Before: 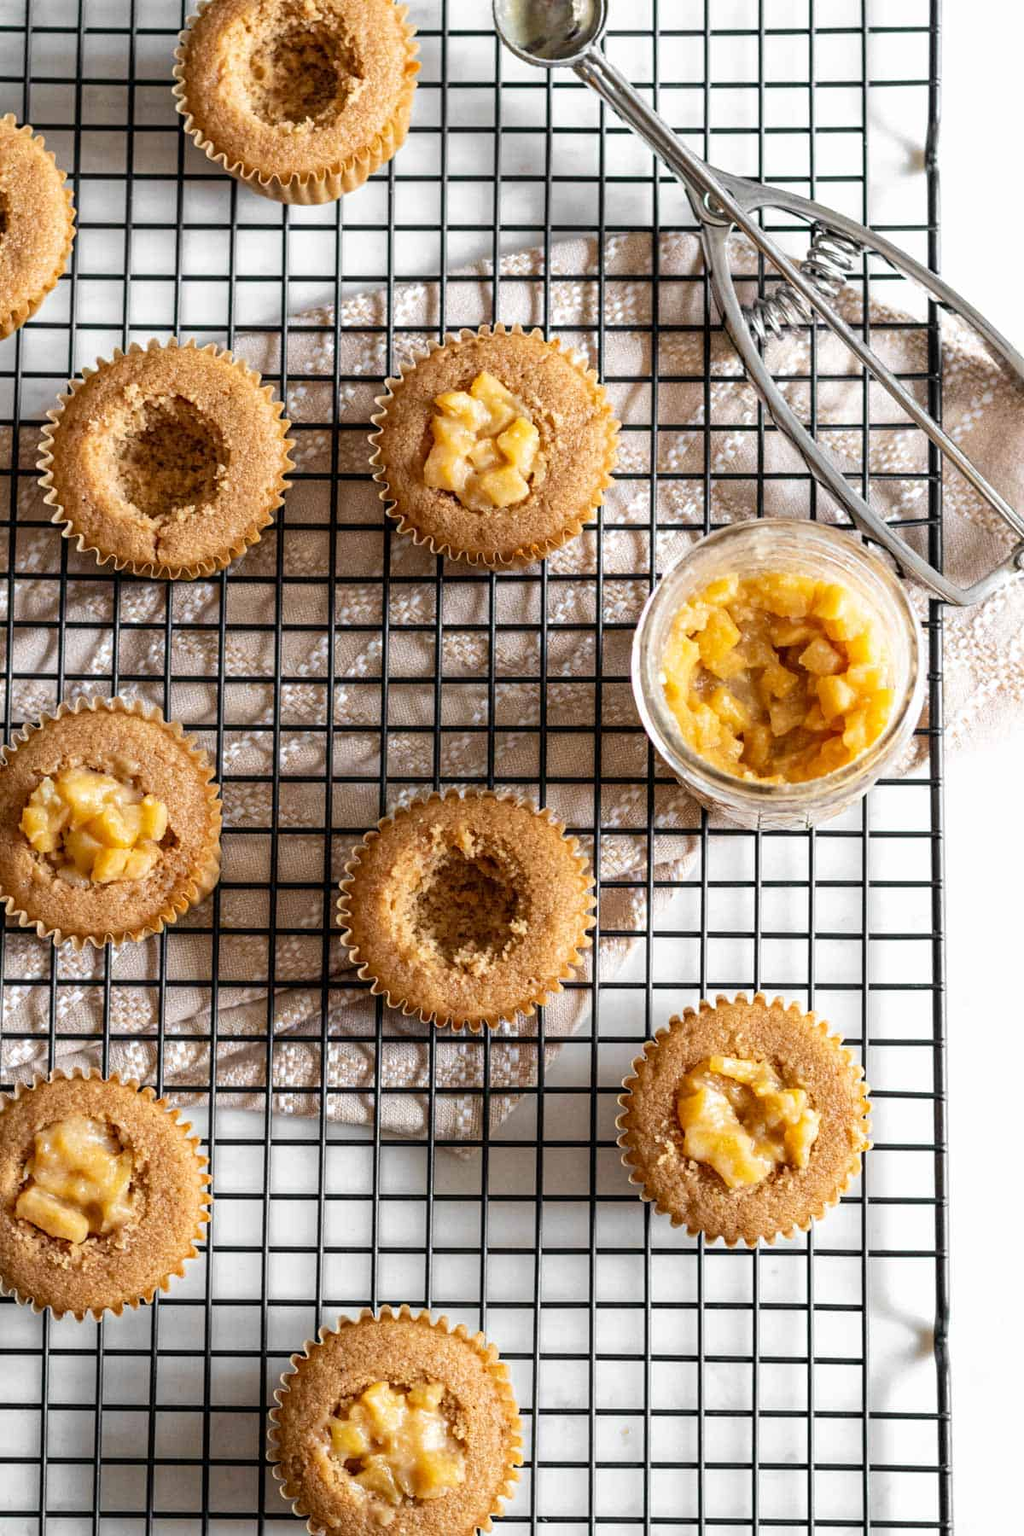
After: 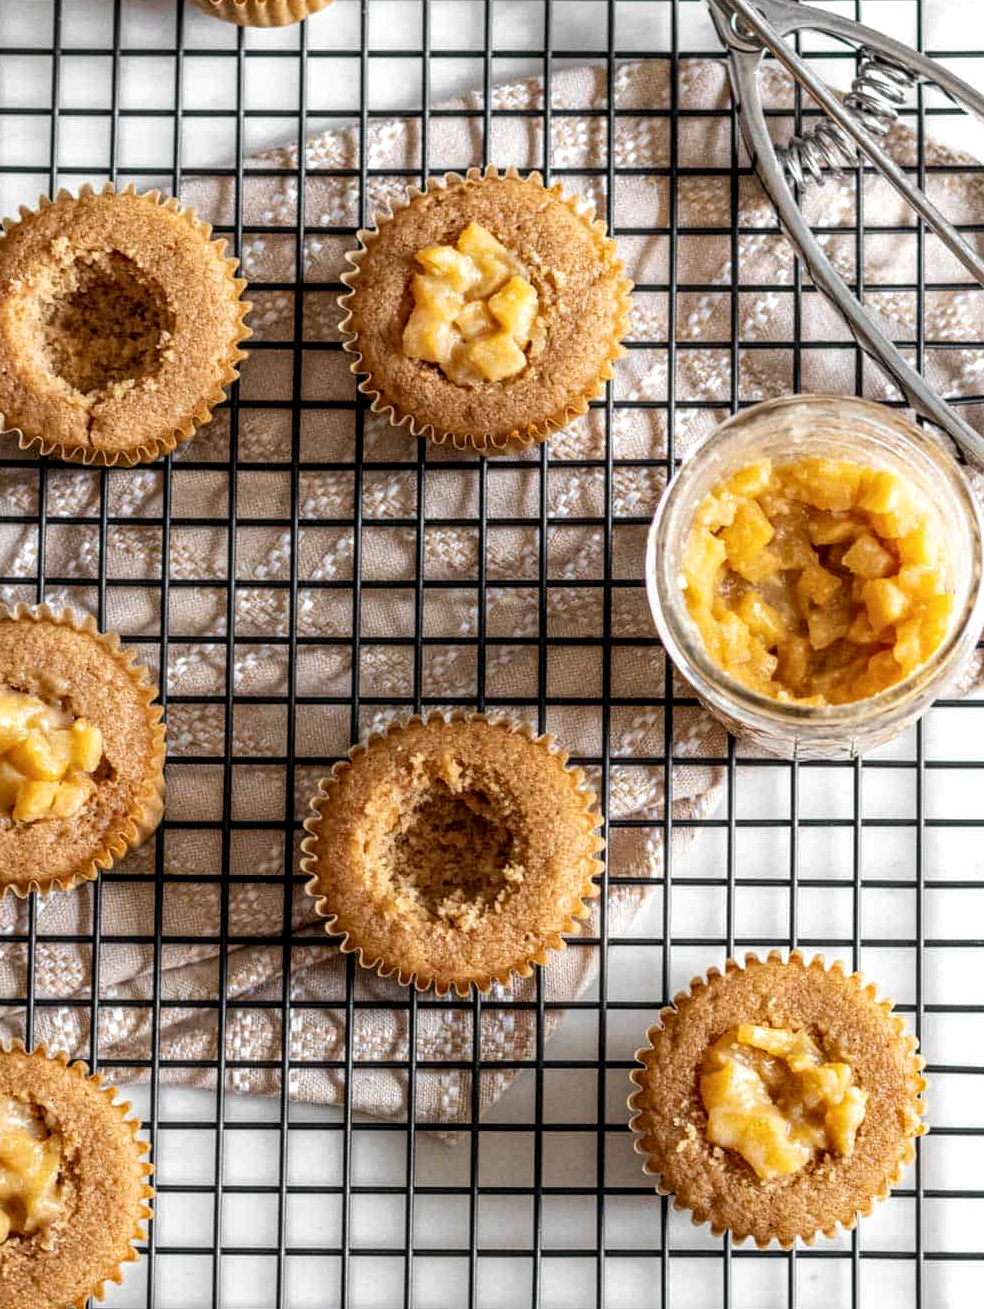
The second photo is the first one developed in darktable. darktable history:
color balance rgb: on, module defaults
local contrast: on, module defaults
crop: left 7.856%, top 11.836%, right 10.12%, bottom 15.387%
color balance: mode lift, gamma, gain (sRGB)
